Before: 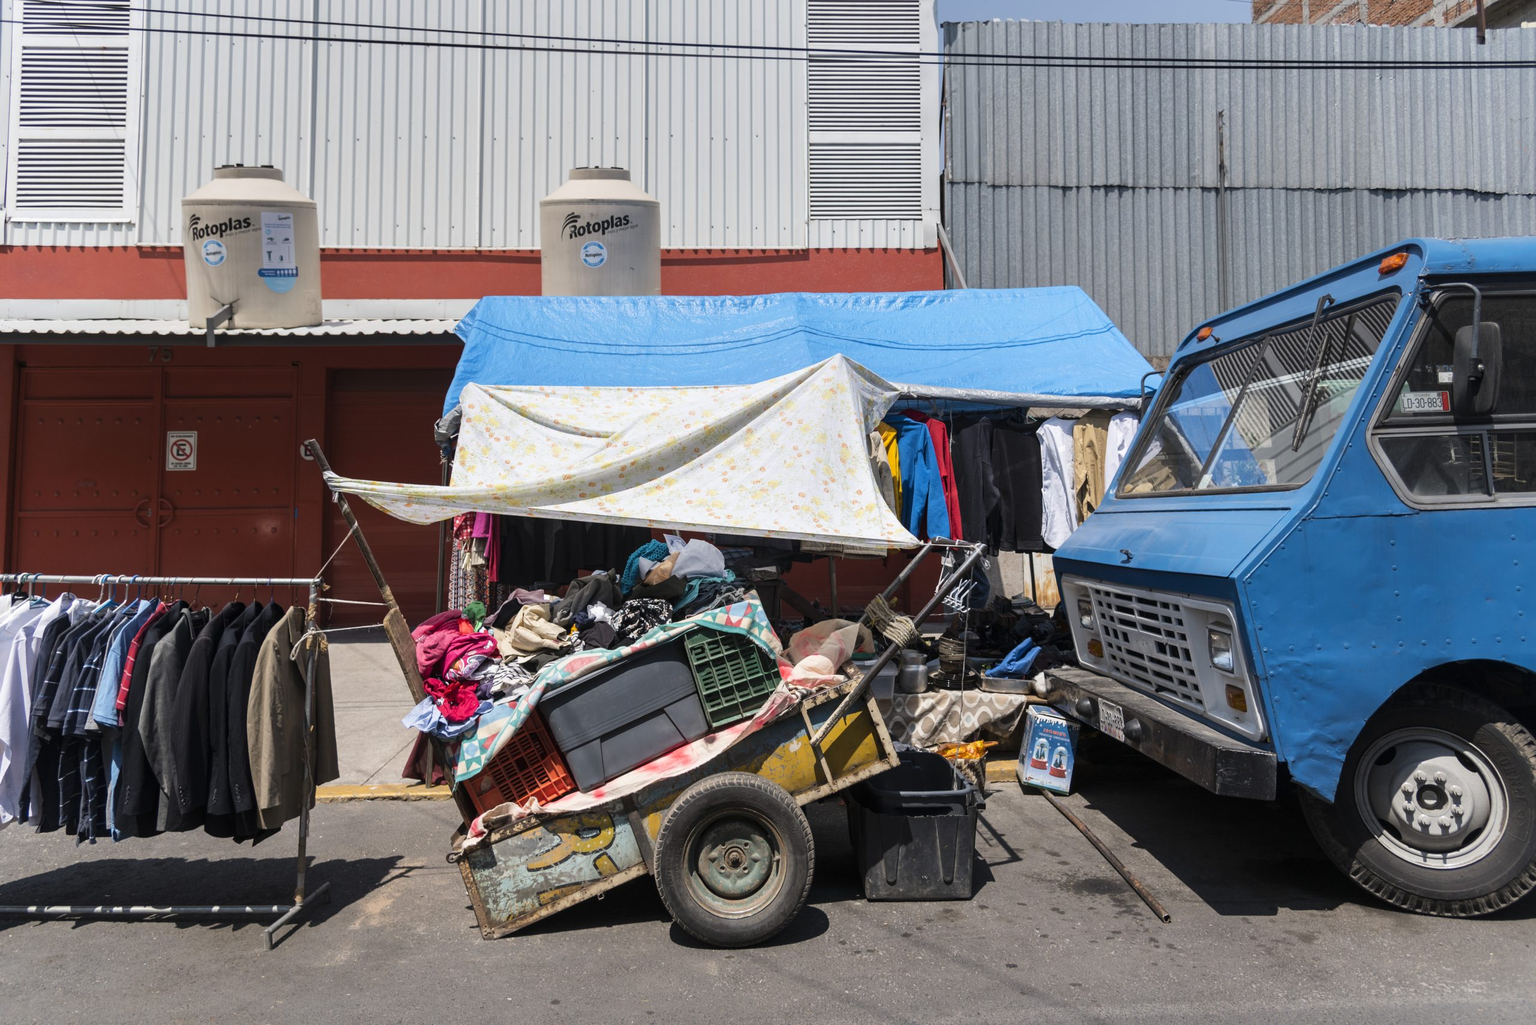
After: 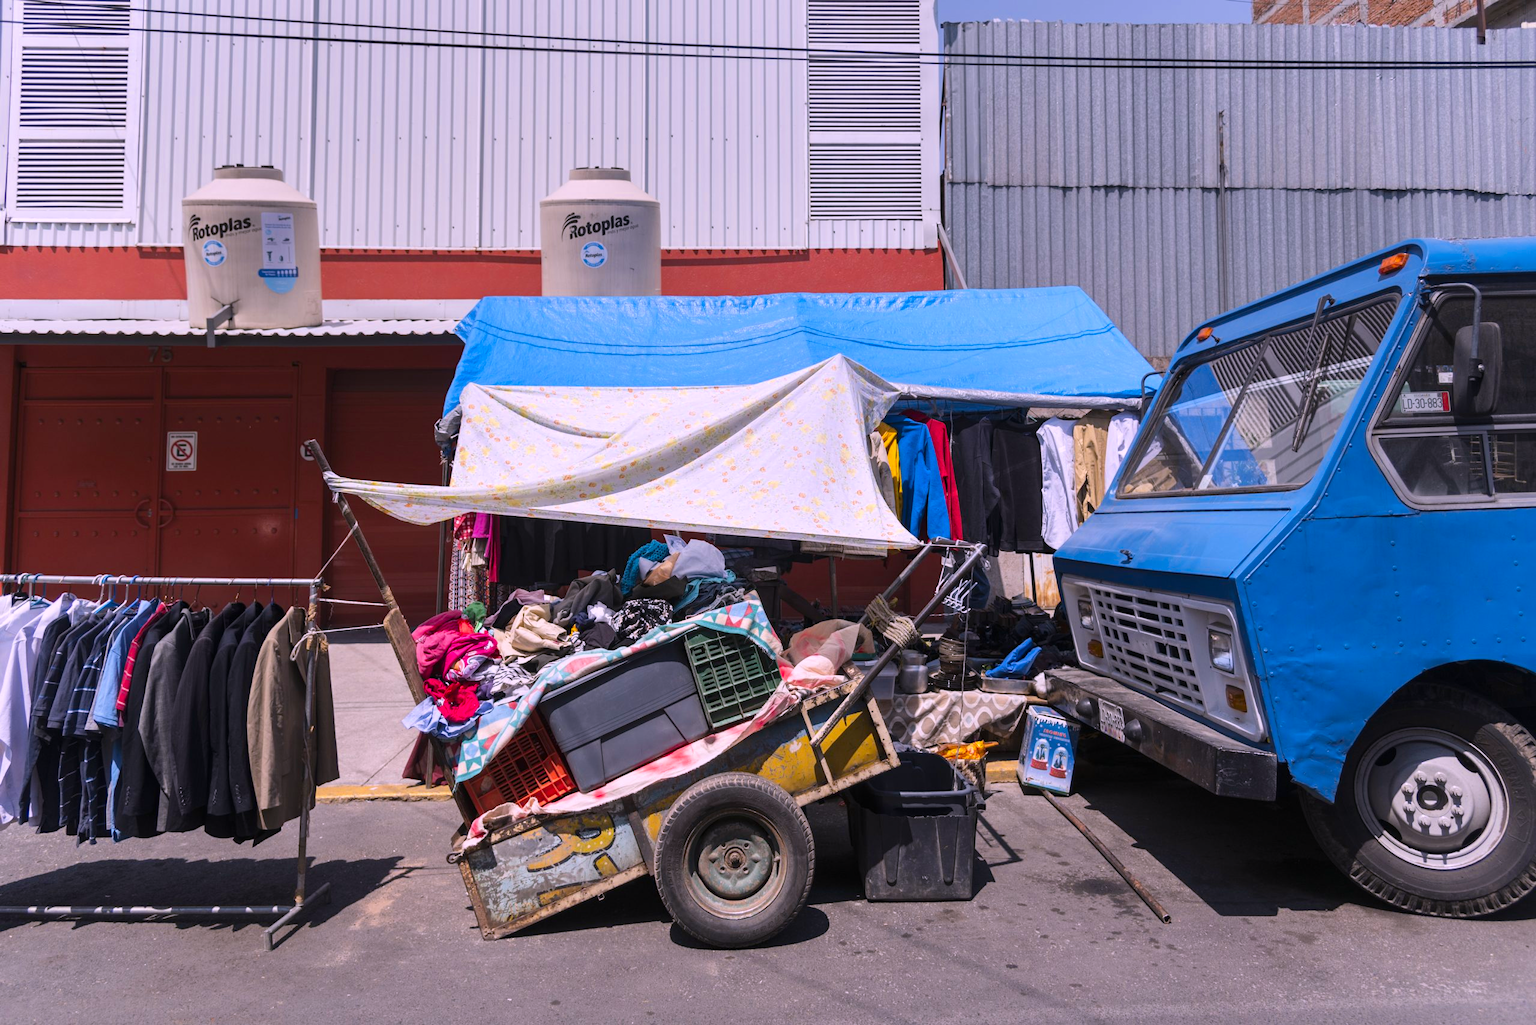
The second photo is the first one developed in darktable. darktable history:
white balance: red 1.066, blue 1.119
color zones: curves: ch0 [(0, 0.613) (0.01, 0.613) (0.245, 0.448) (0.498, 0.529) (0.642, 0.665) (0.879, 0.777) (0.99, 0.613)]; ch1 [(0, 0) (0.143, 0) (0.286, 0) (0.429, 0) (0.571, 0) (0.714, 0) (0.857, 0)], mix -121.96%
